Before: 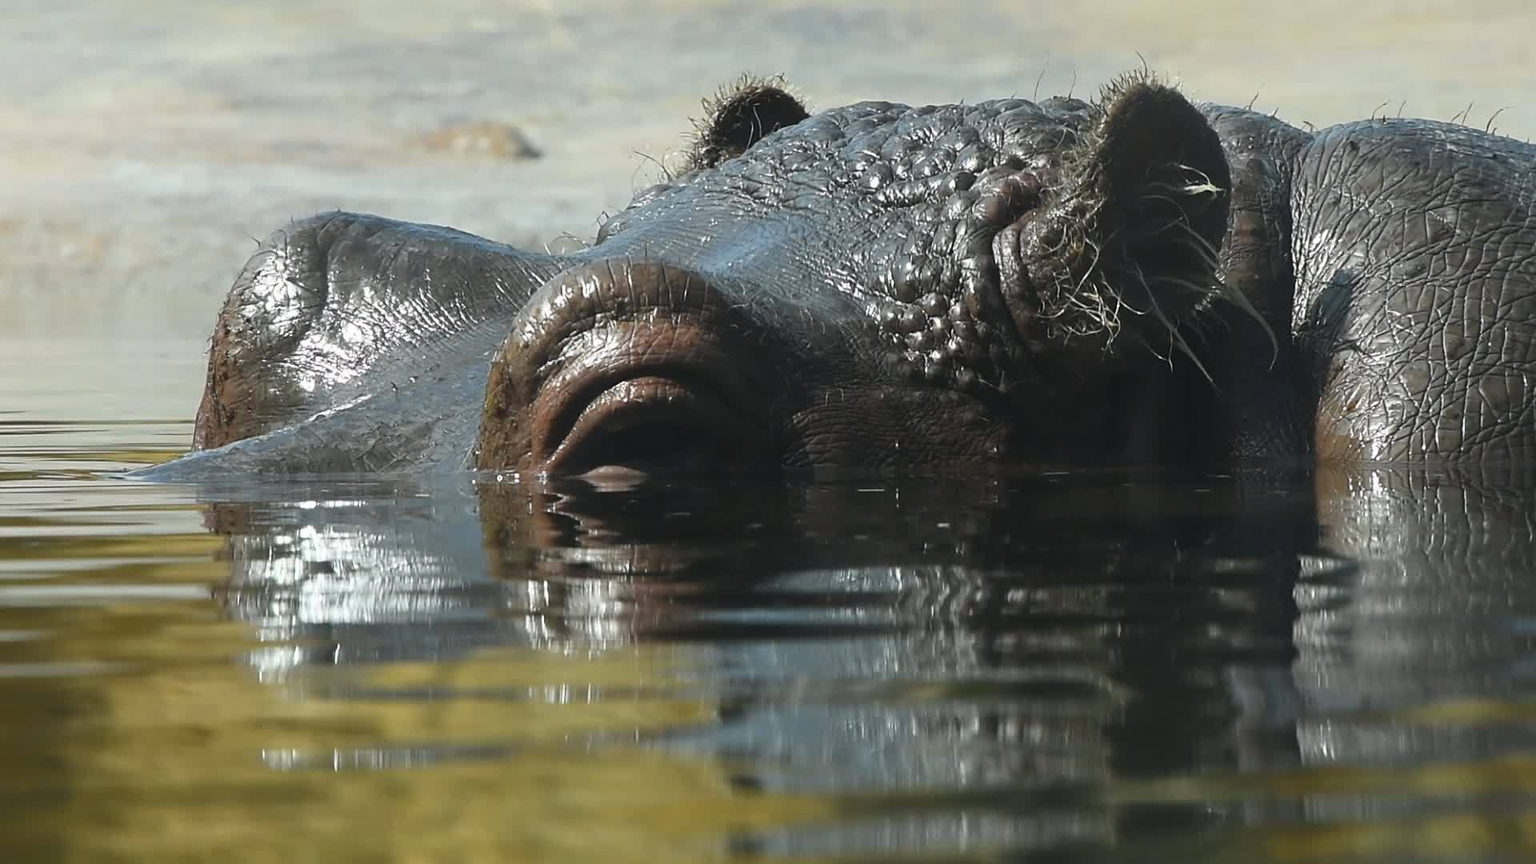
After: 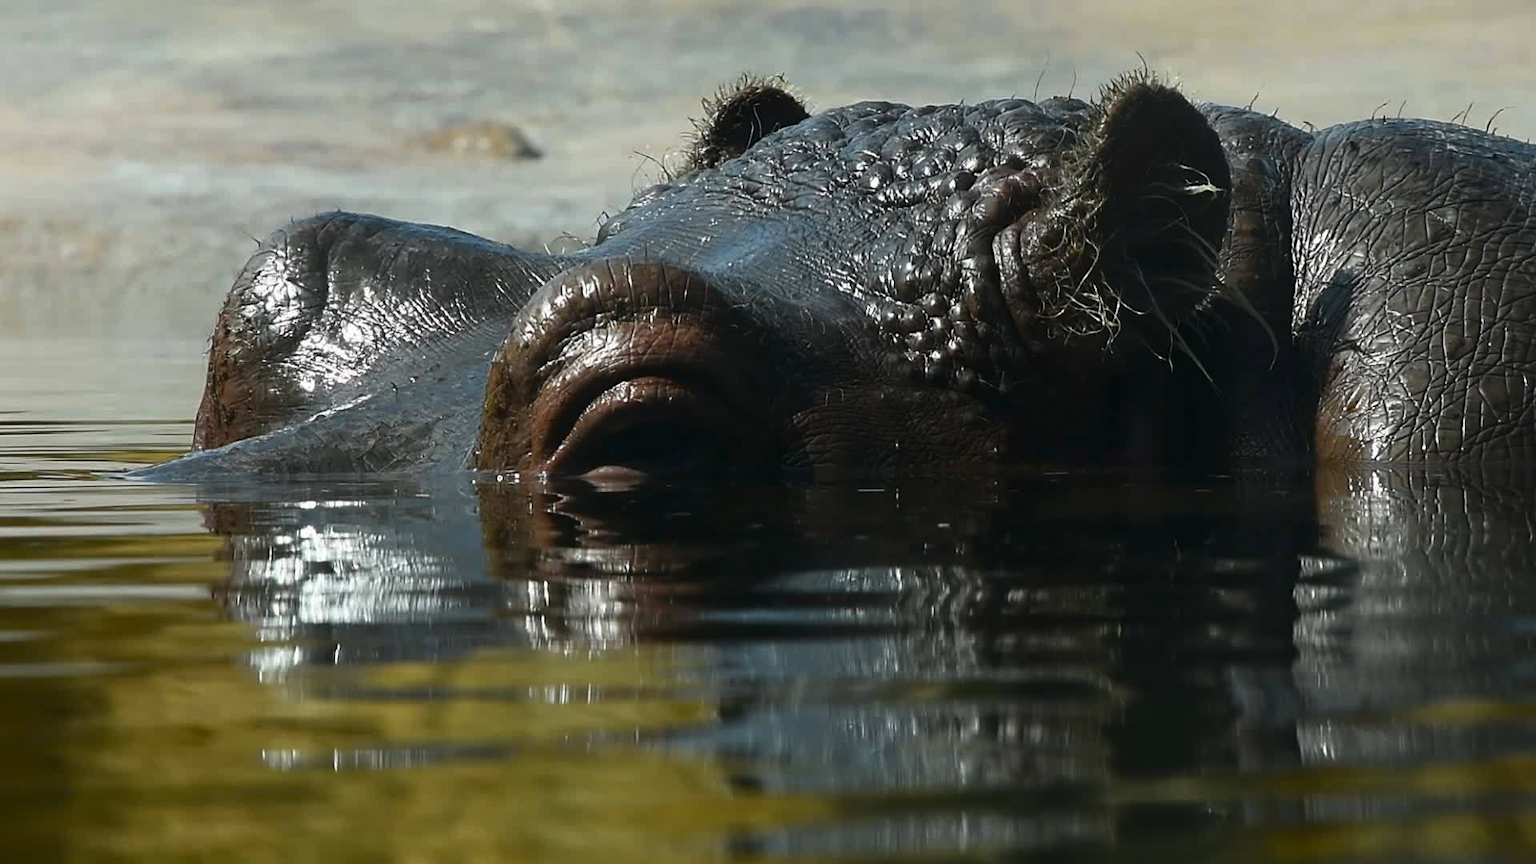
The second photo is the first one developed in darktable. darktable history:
shadows and highlights: radius 334.93, shadows 63.48, highlights 6.06, compress 87.7%, highlights color adjustment 39.73%, soften with gaussian
contrast brightness saturation: brightness -0.2, saturation 0.08
